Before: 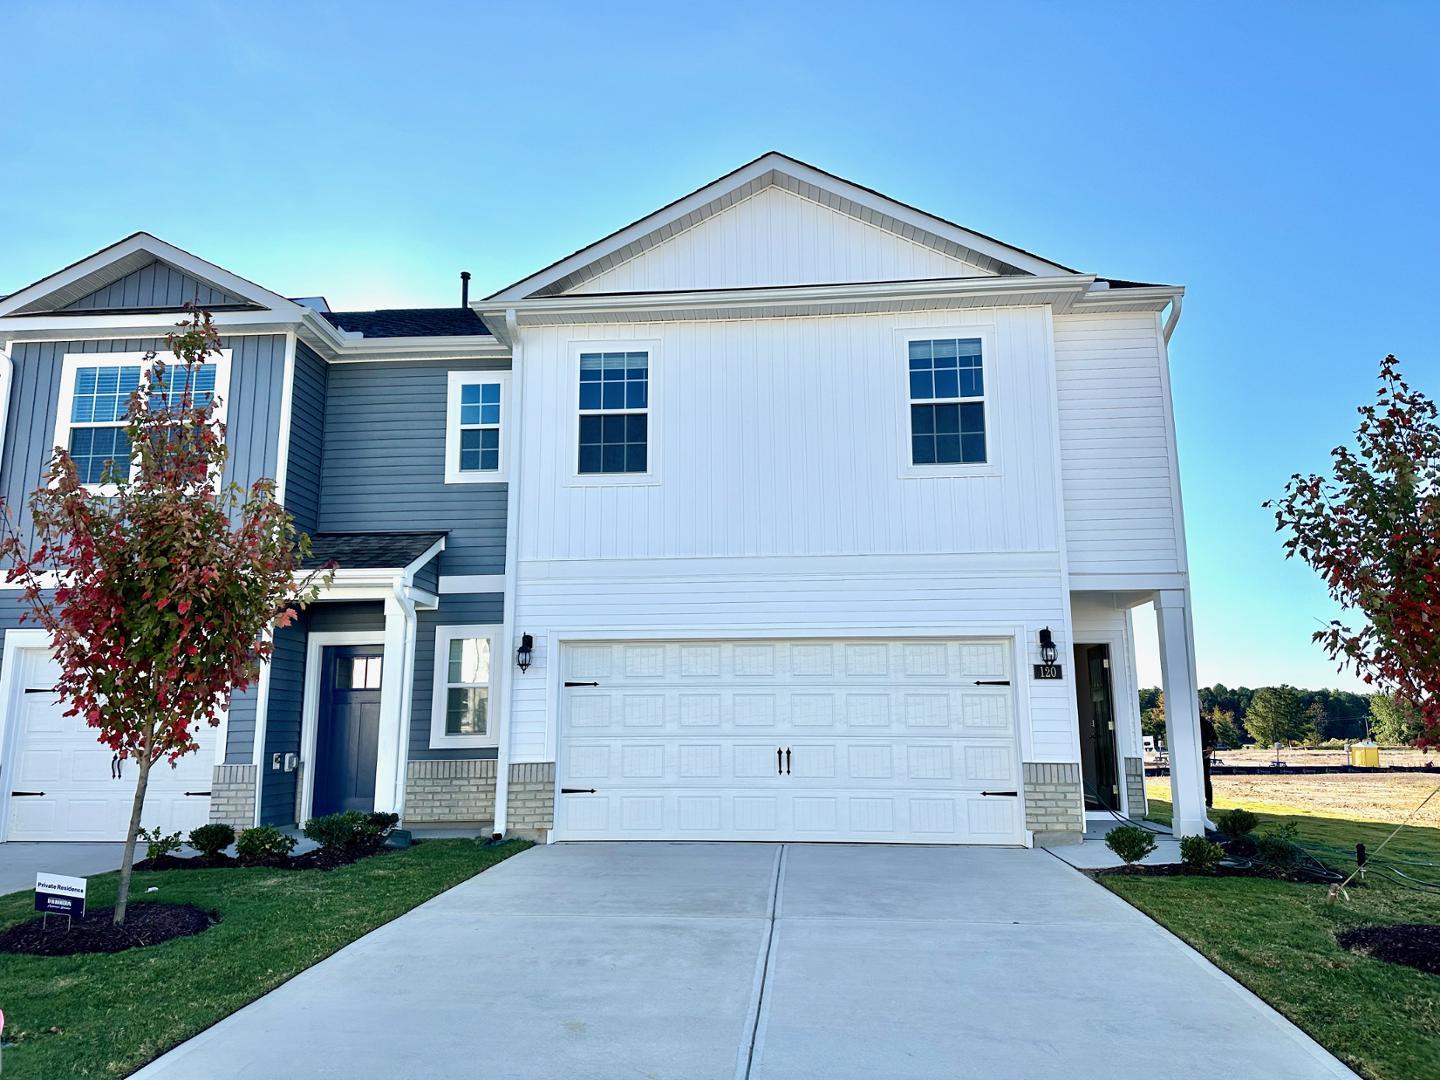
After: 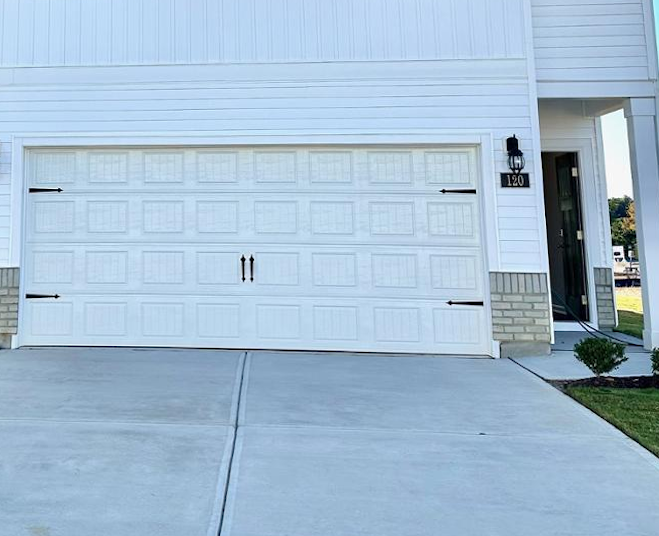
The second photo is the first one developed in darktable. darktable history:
crop: left 35.976%, top 45.819%, right 18.162%, bottom 5.807%
rotate and perspective: lens shift (horizontal) -0.055, automatic cropping off
